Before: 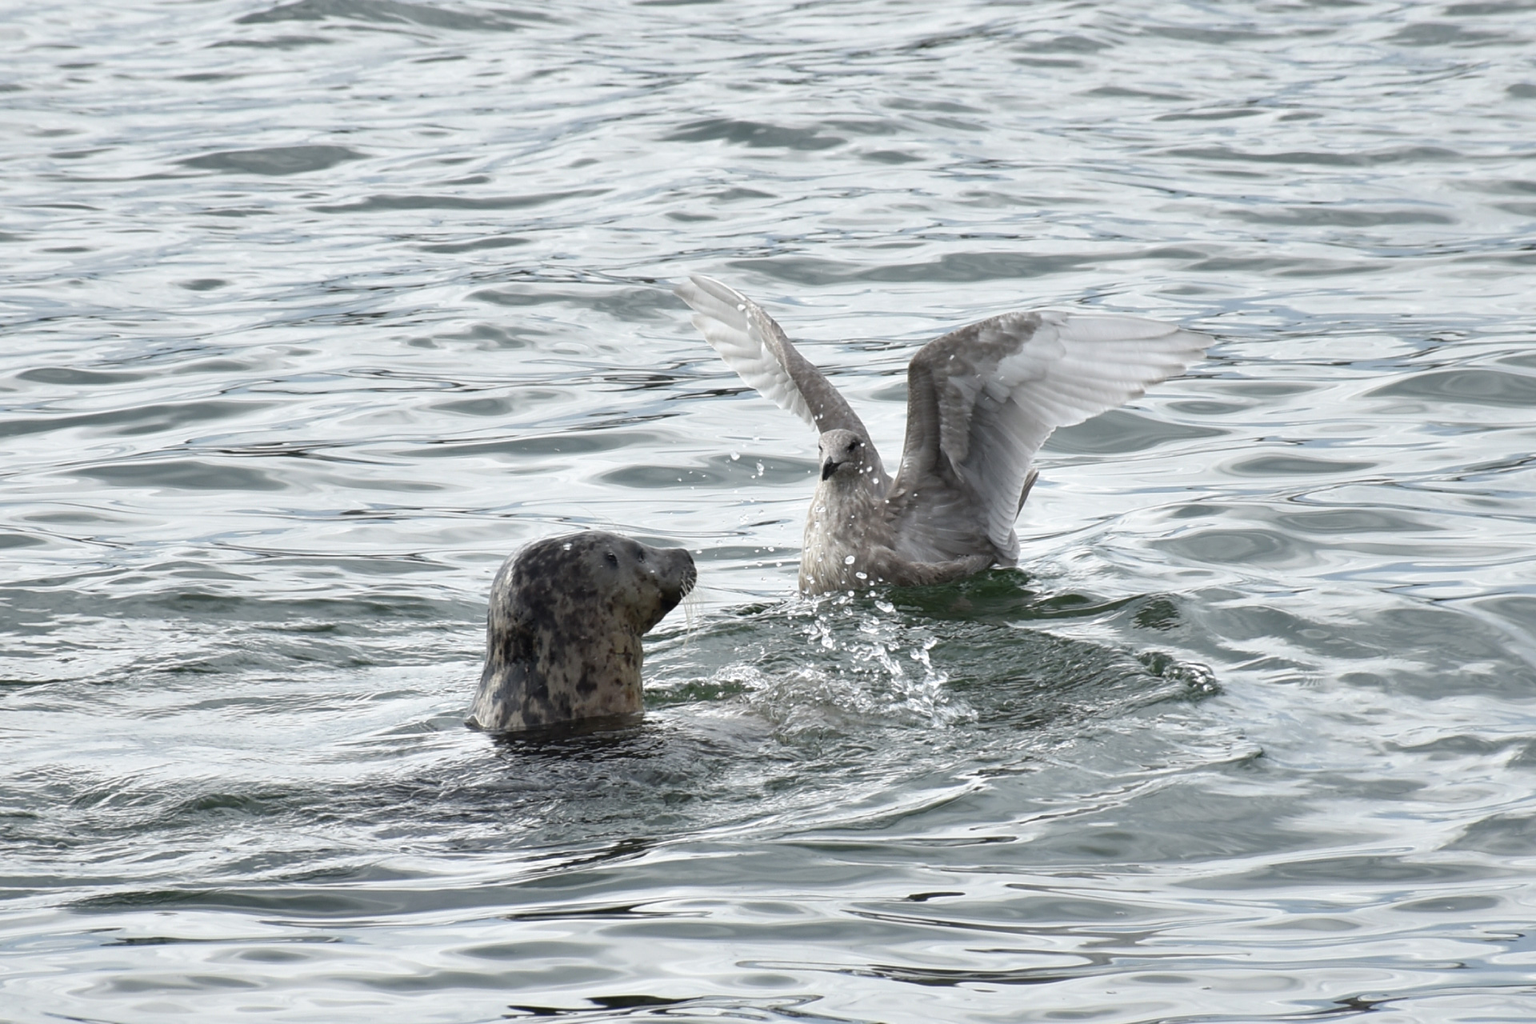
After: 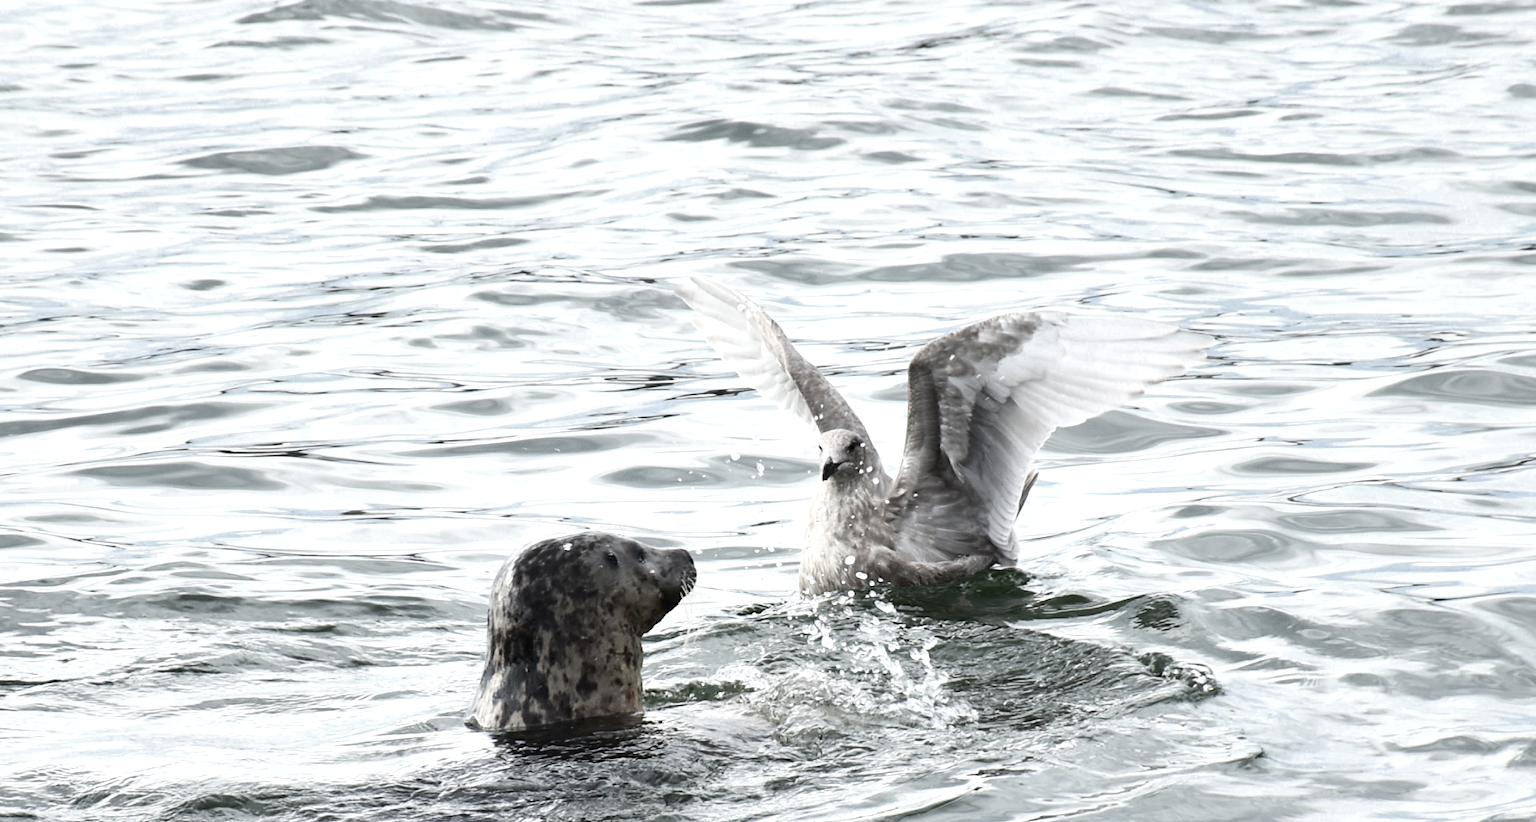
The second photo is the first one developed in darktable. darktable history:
exposure: black level correction 0, exposure 0.6 EV, compensate highlight preservation false
contrast brightness saturation: contrast 0.25, saturation -0.31
crop: bottom 19.644%
color zones: curves: ch0 [(0.25, 0.5) (0.636, 0.25) (0.75, 0.5)]
